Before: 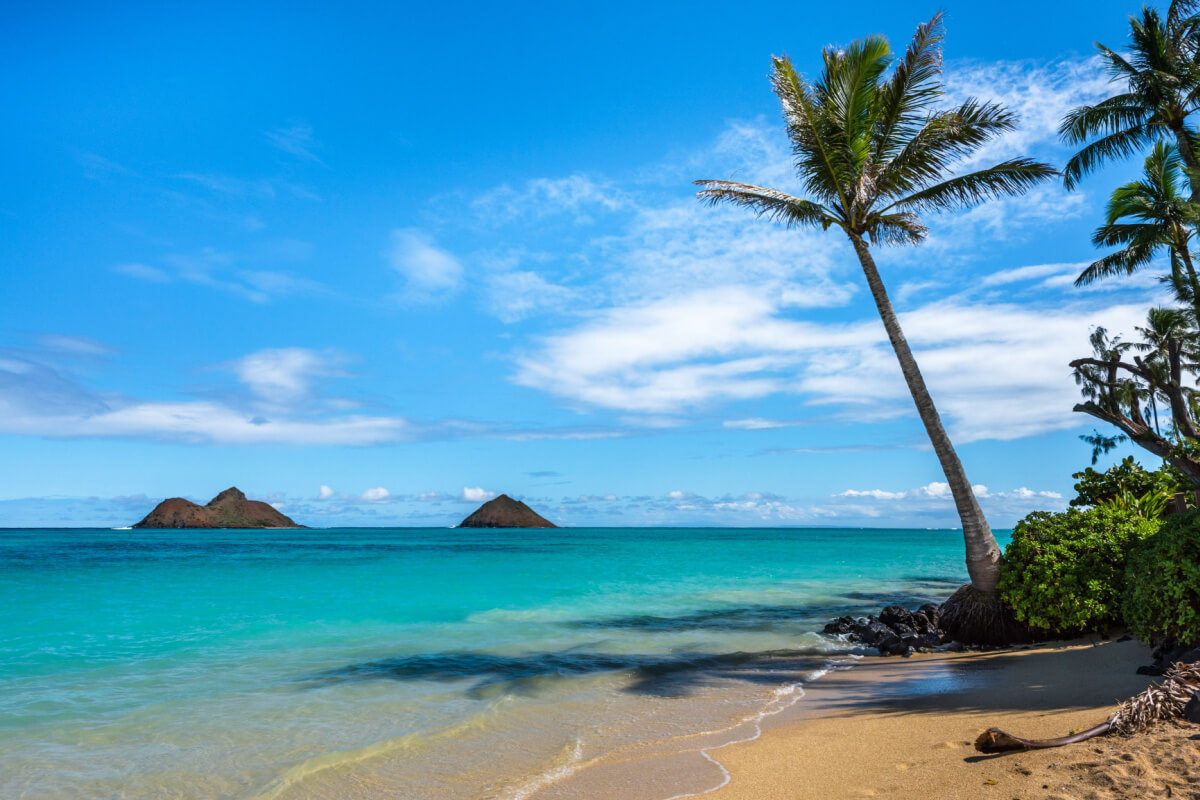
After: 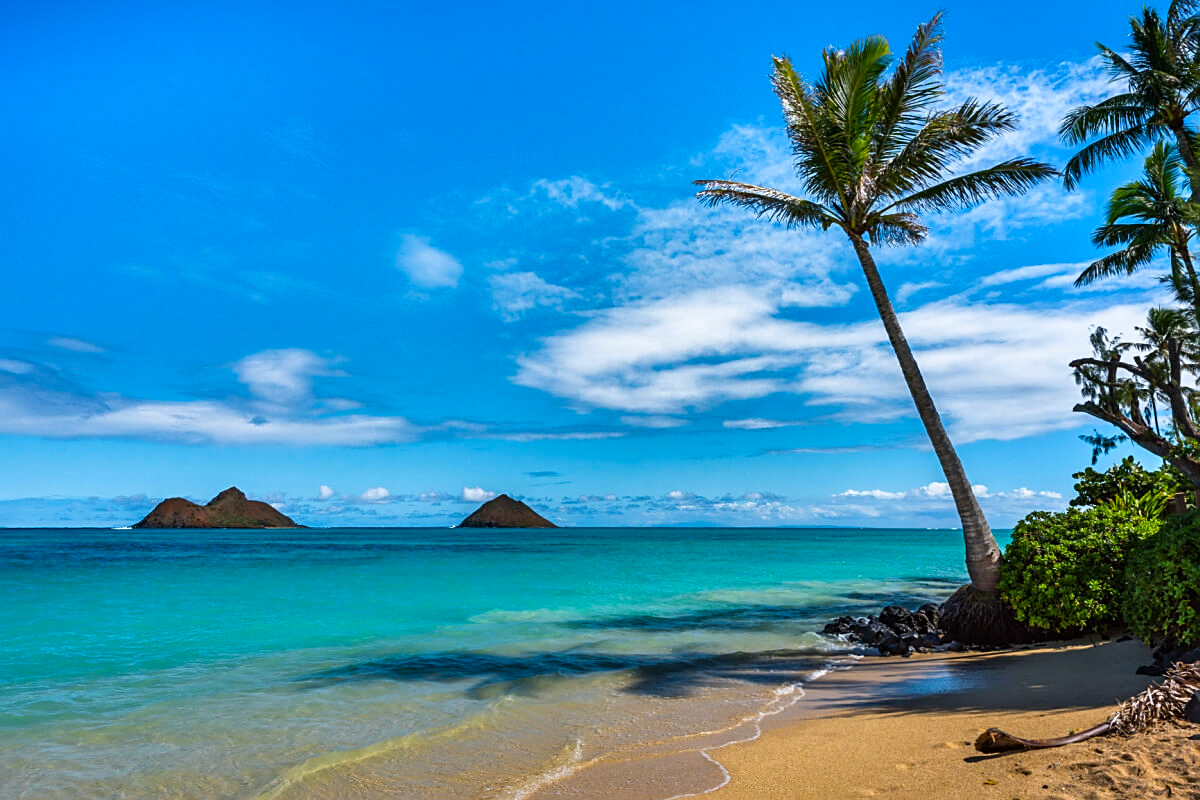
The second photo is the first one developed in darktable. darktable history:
shadows and highlights: shadows 24.35, highlights -79.47, soften with gaussian
sharpen: amount 0.46
contrast brightness saturation: contrast 0.08, saturation 0.198
